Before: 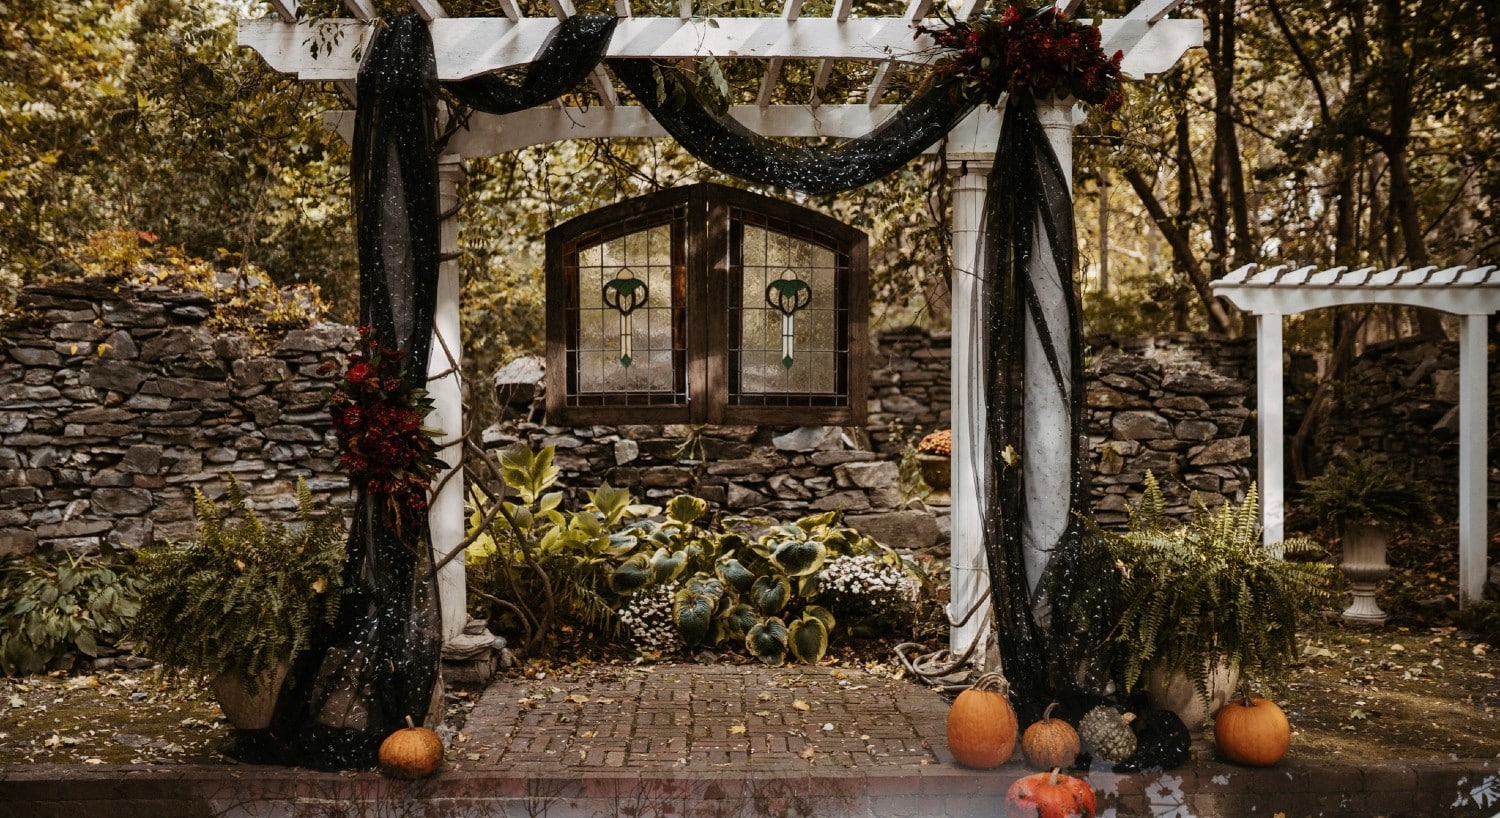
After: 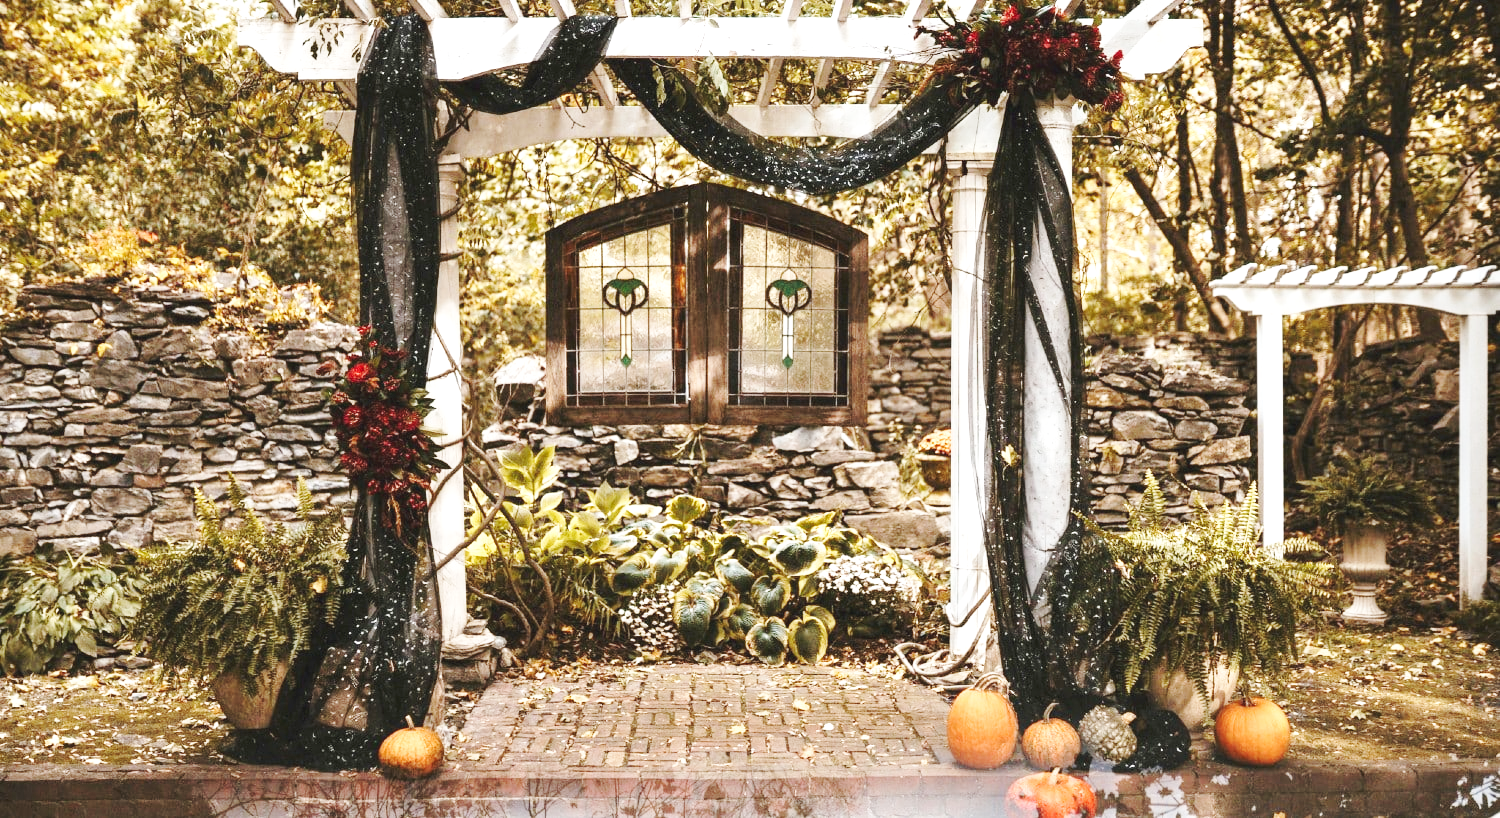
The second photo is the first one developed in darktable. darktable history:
exposure: black level correction 0, exposure 1.103 EV, compensate exposure bias true, compensate highlight preservation false
base curve: curves: ch0 [(0, 0.007) (0.028, 0.063) (0.121, 0.311) (0.46, 0.743) (0.859, 0.957) (1, 1)], preserve colors none
